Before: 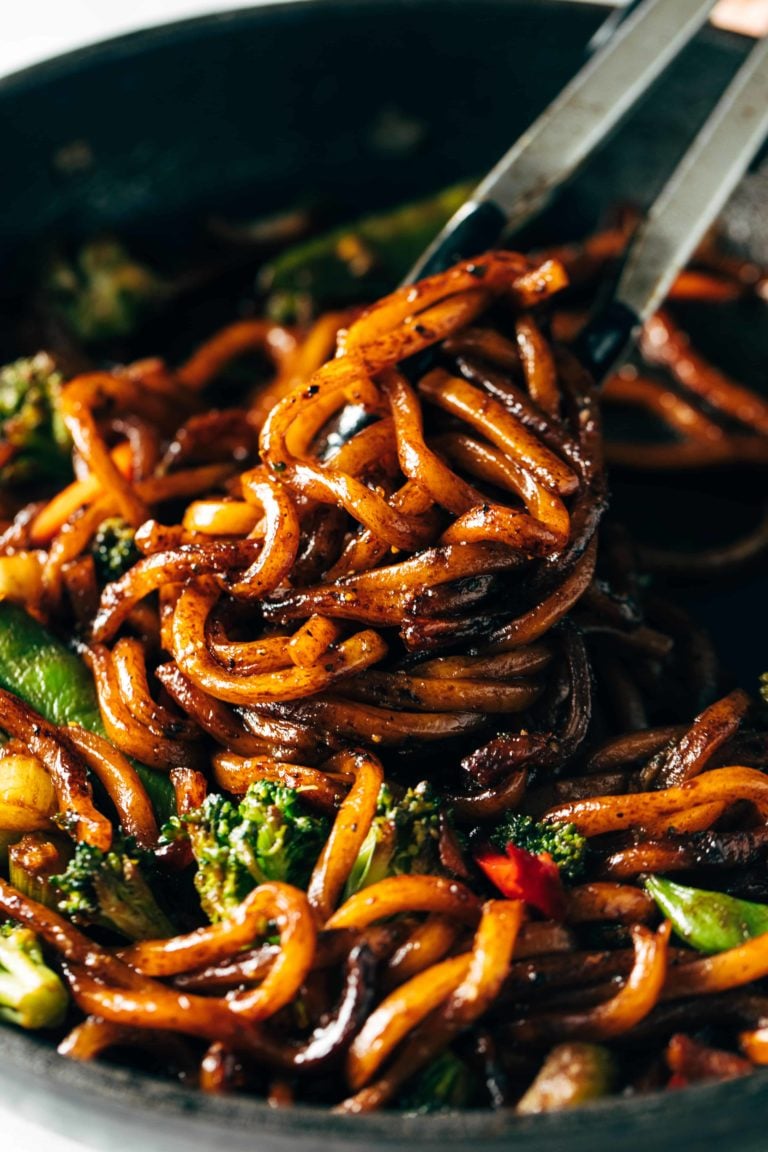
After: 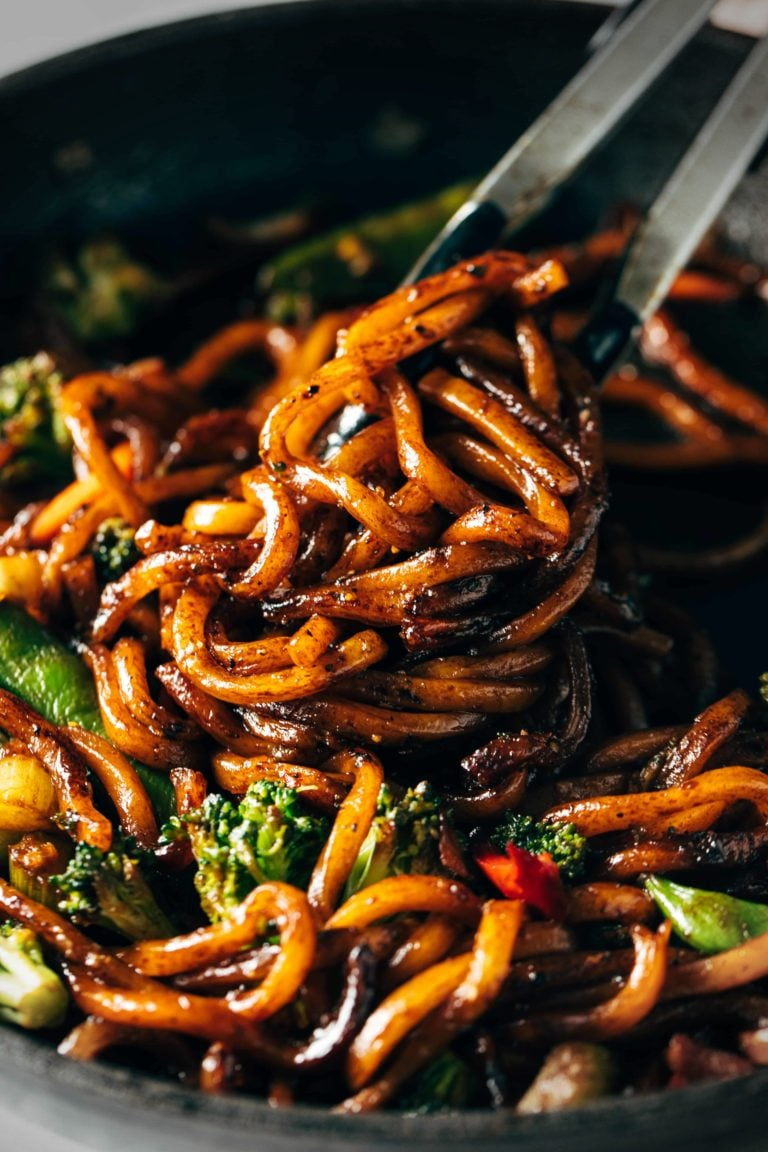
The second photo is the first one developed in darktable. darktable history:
vignetting: fall-off radius 31.7%, brightness -0.575, center (-0.078, 0.066)
